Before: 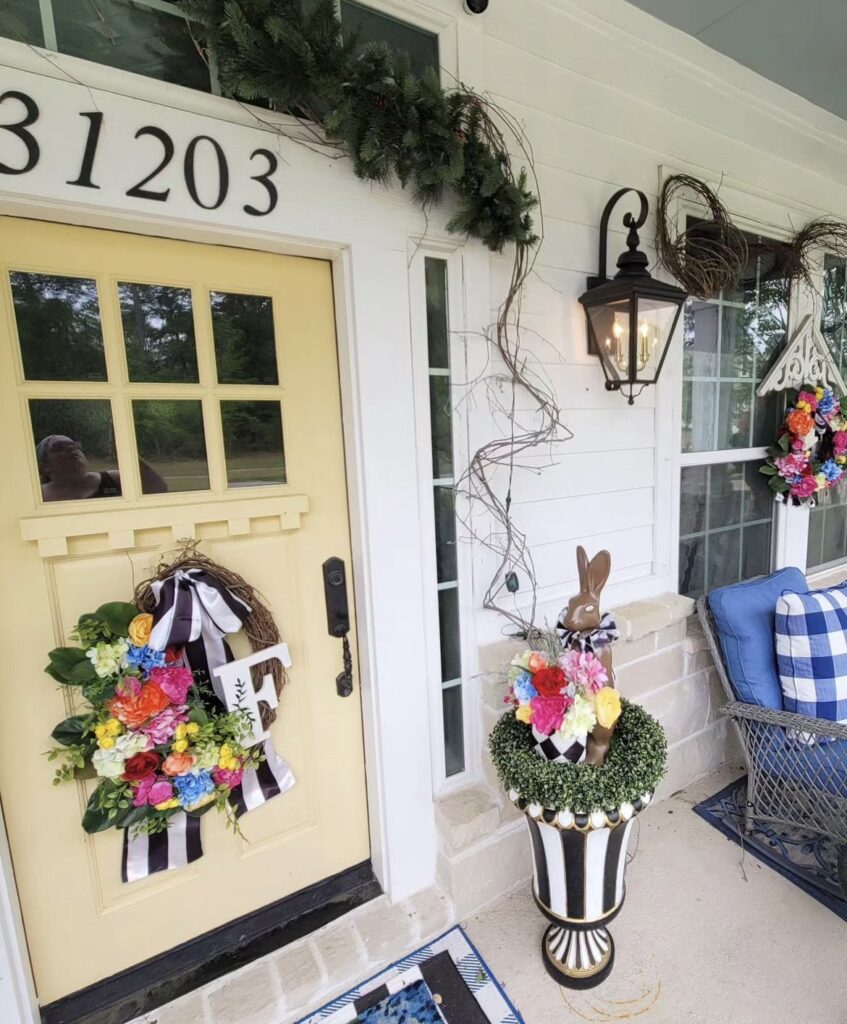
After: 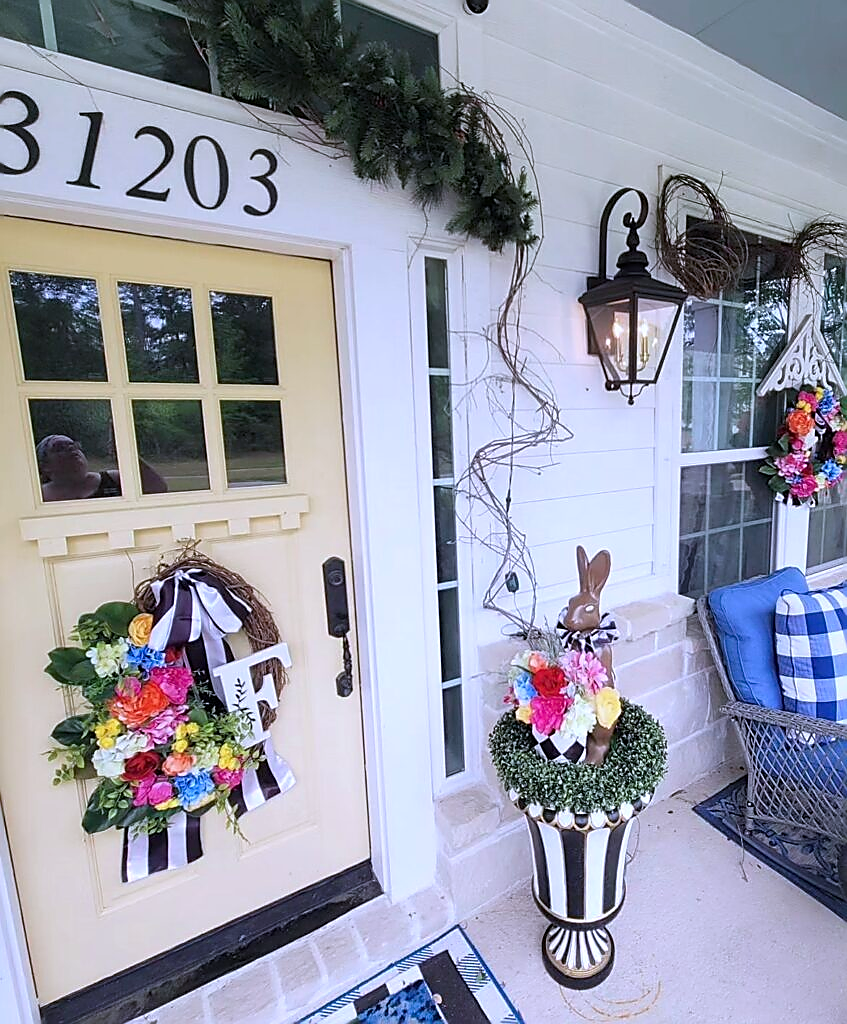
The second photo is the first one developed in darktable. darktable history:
color calibration: illuminant as shot in camera, x 0.379, y 0.396, temperature 4138.76 K
sharpen: radius 1.4, amount 1.25, threshold 0.7
